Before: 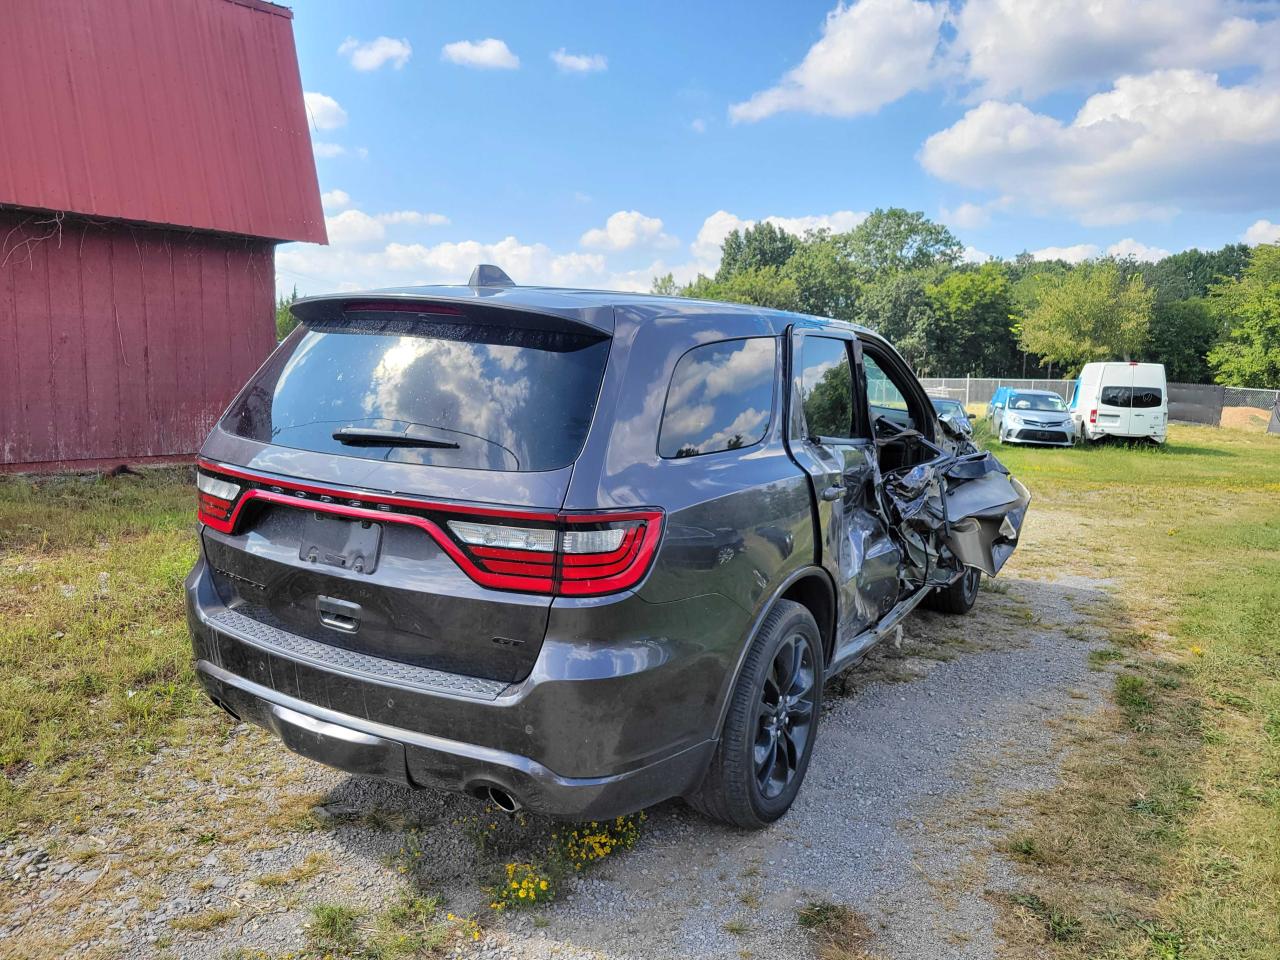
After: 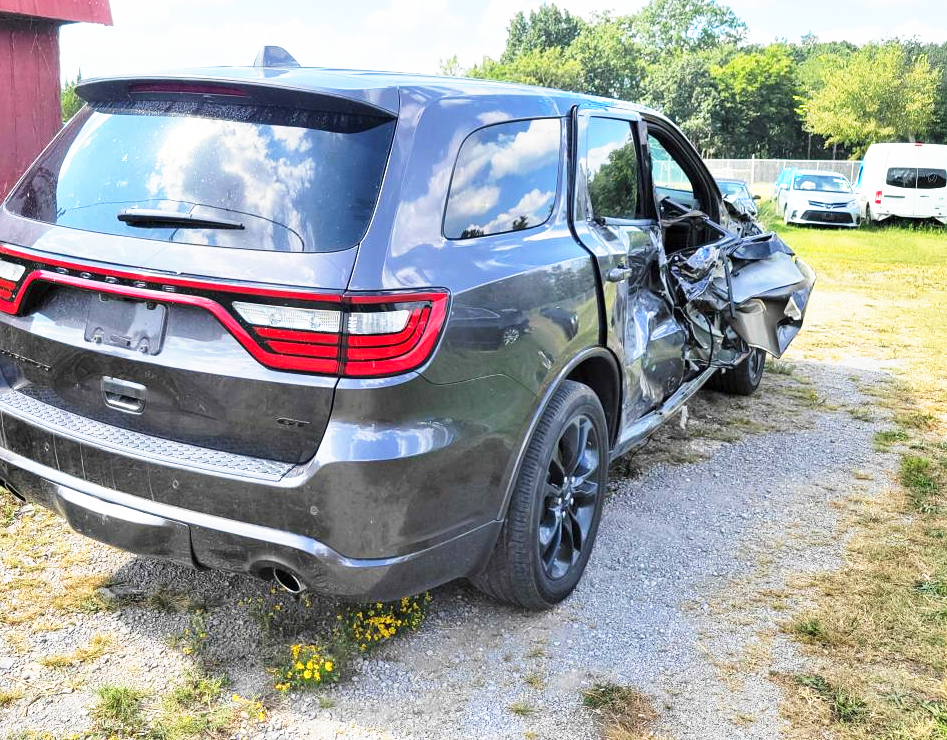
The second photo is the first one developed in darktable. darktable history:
crop: left 16.871%, top 22.857%, right 9.116%
base curve: curves: ch0 [(0, 0) (0.495, 0.917) (1, 1)], preserve colors none
